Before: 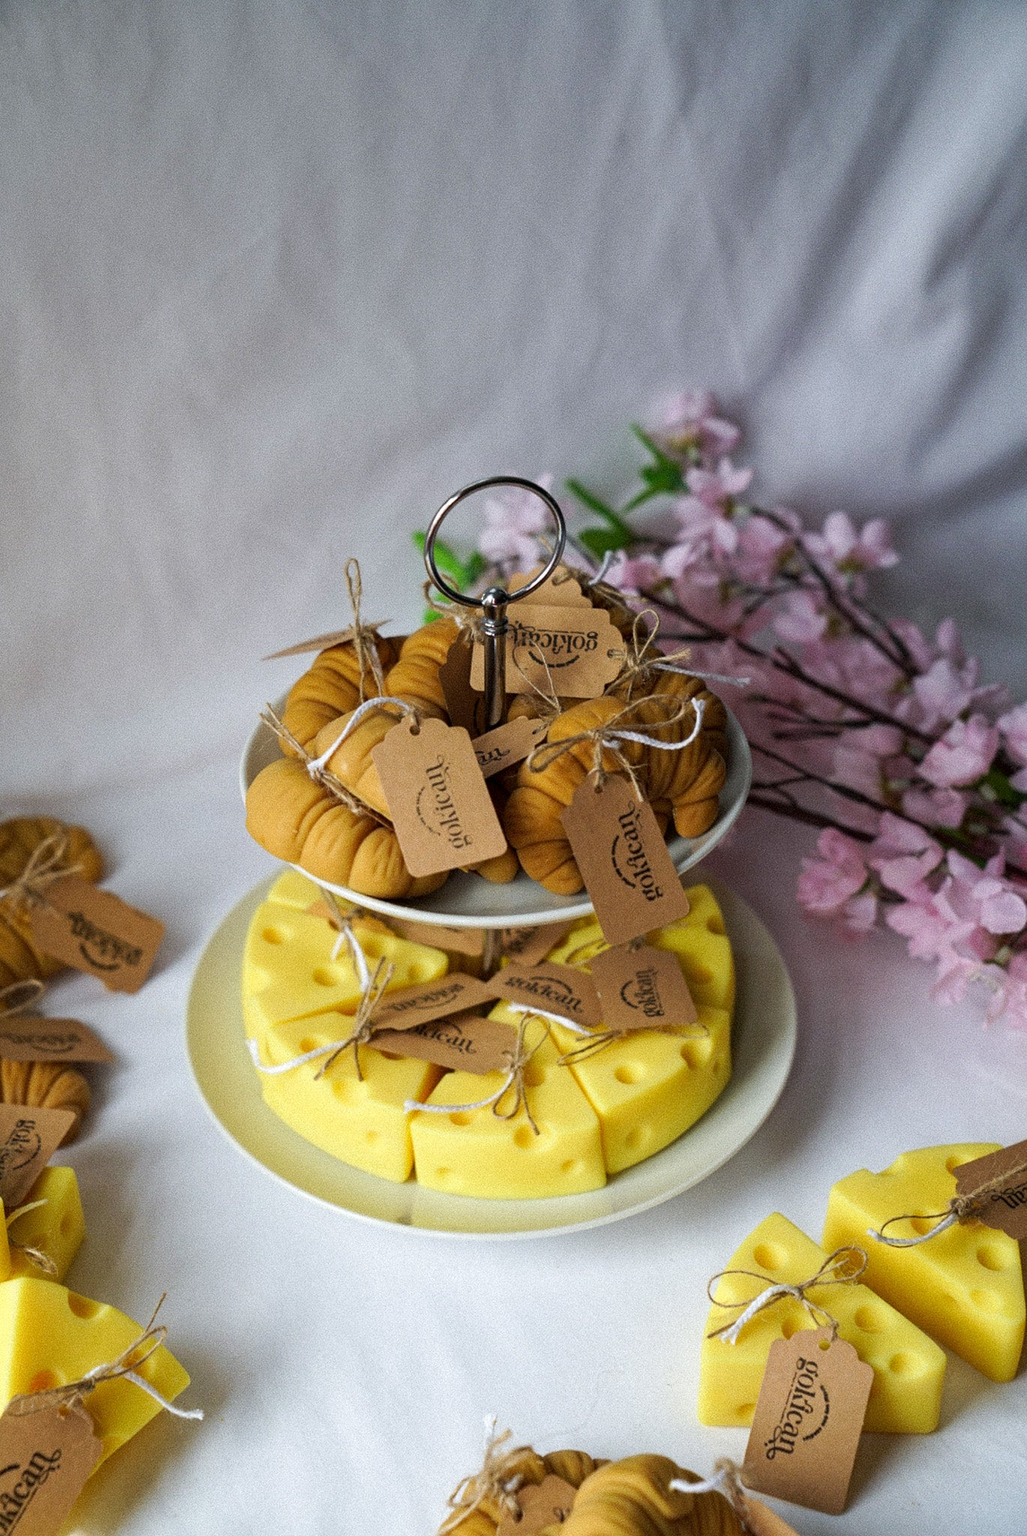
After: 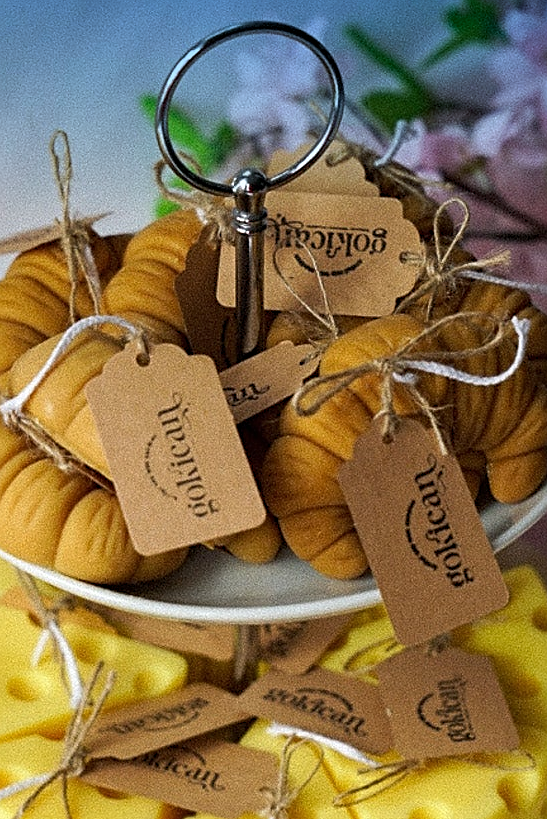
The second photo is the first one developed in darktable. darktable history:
crop: left 30%, top 30%, right 30%, bottom 30%
graduated density: density 2.02 EV, hardness 44%, rotation 0.374°, offset 8.21, hue 208.8°, saturation 97%
sharpen: on, module defaults
levels: mode automatic, black 0.023%, white 99.97%, levels [0.062, 0.494, 0.925]
